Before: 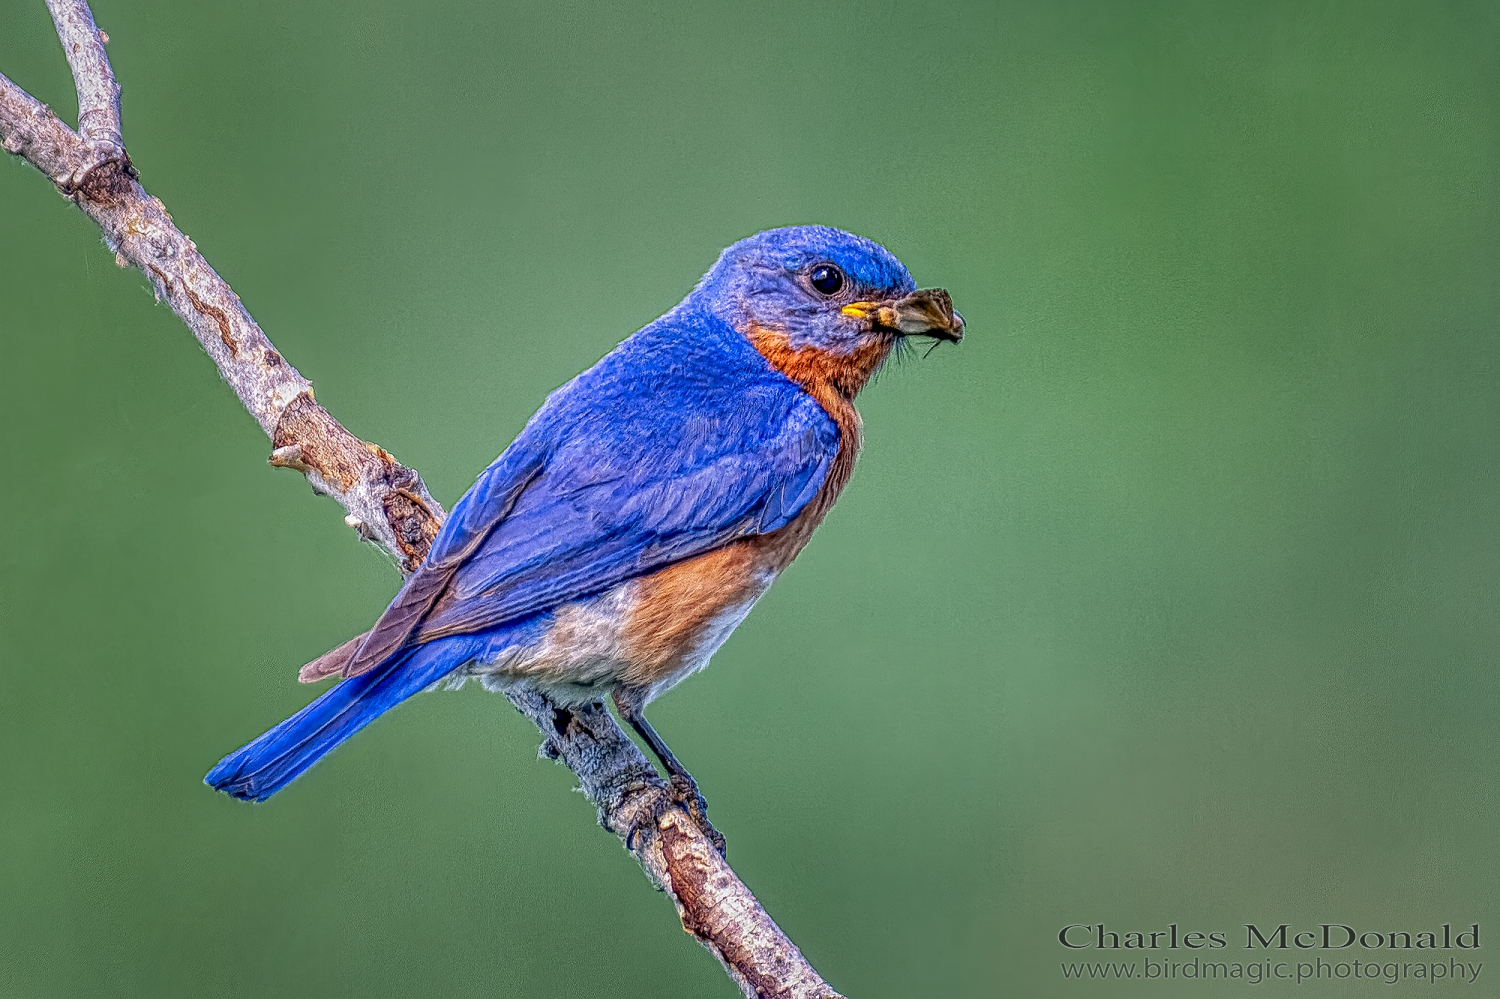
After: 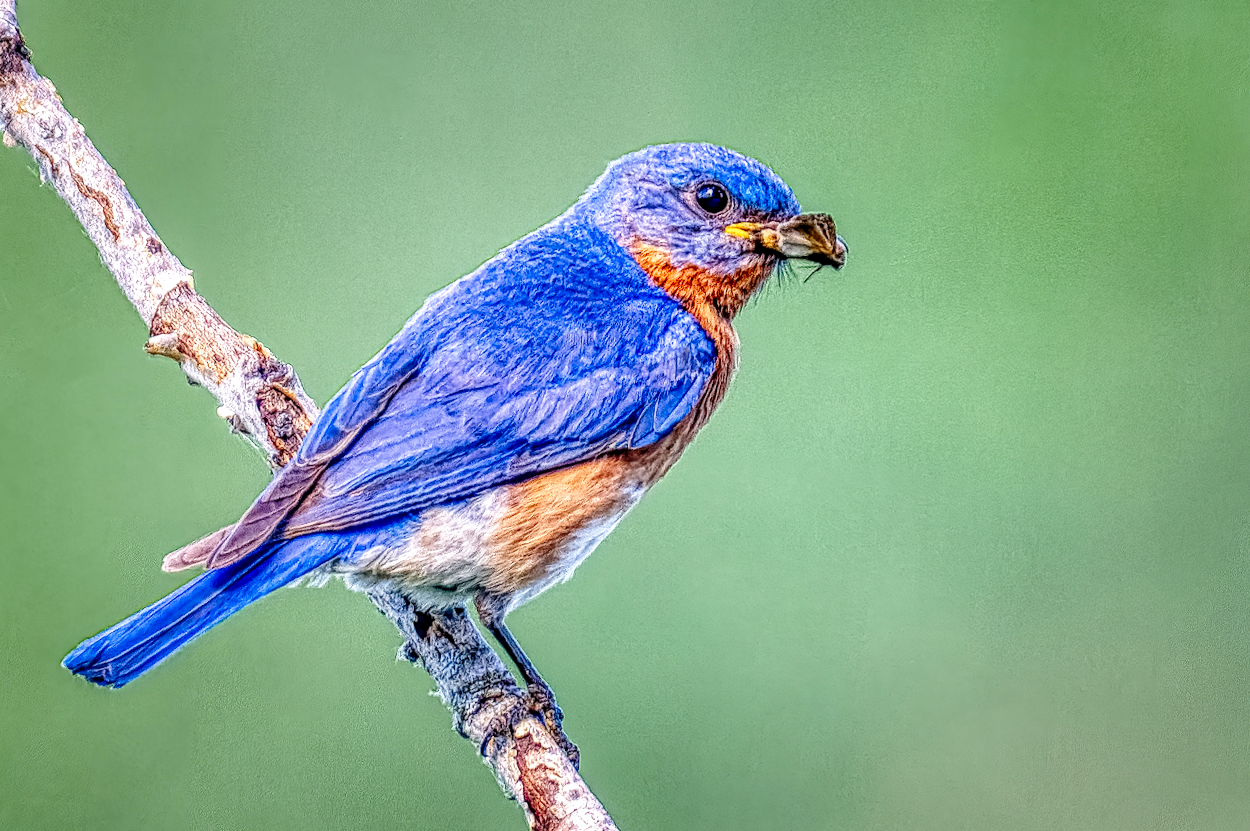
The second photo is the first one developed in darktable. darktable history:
crop and rotate: angle -3.22°, left 5.042%, top 5.208%, right 4.734%, bottom 4.691%
local contrast: detail 130%
base curve: curves: ch0 [(0, 0) (0.028, 0.03) (0.121, 0.232) (0.46, 0.748) (0.859, 0.968) (1, 1)], preserve colors none
